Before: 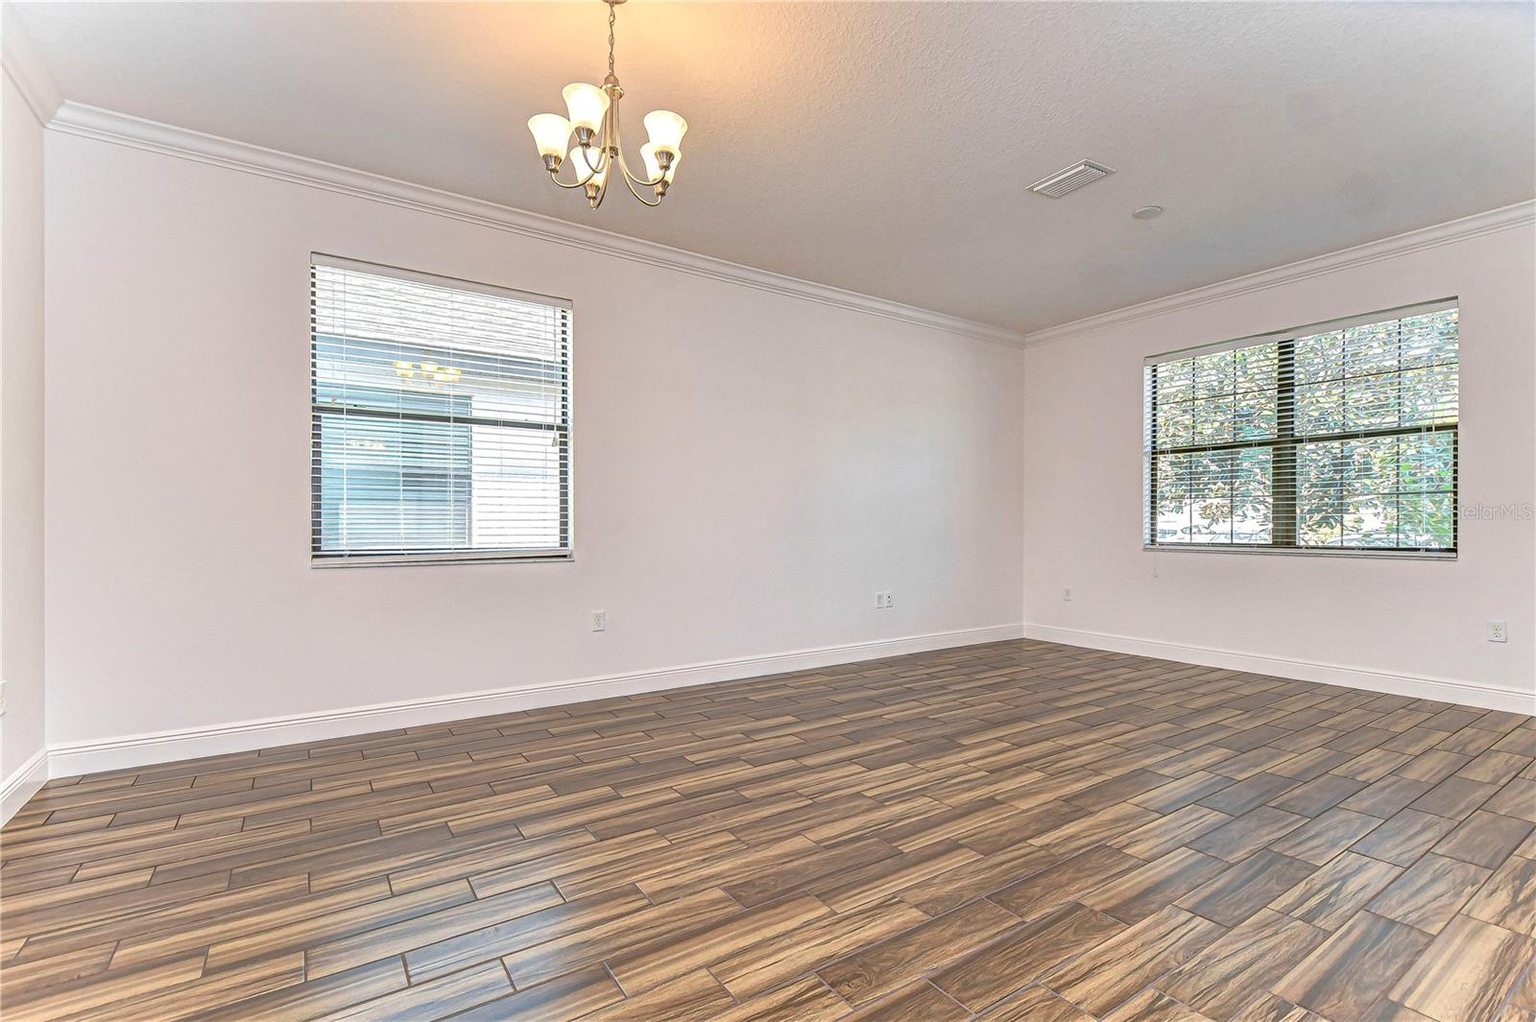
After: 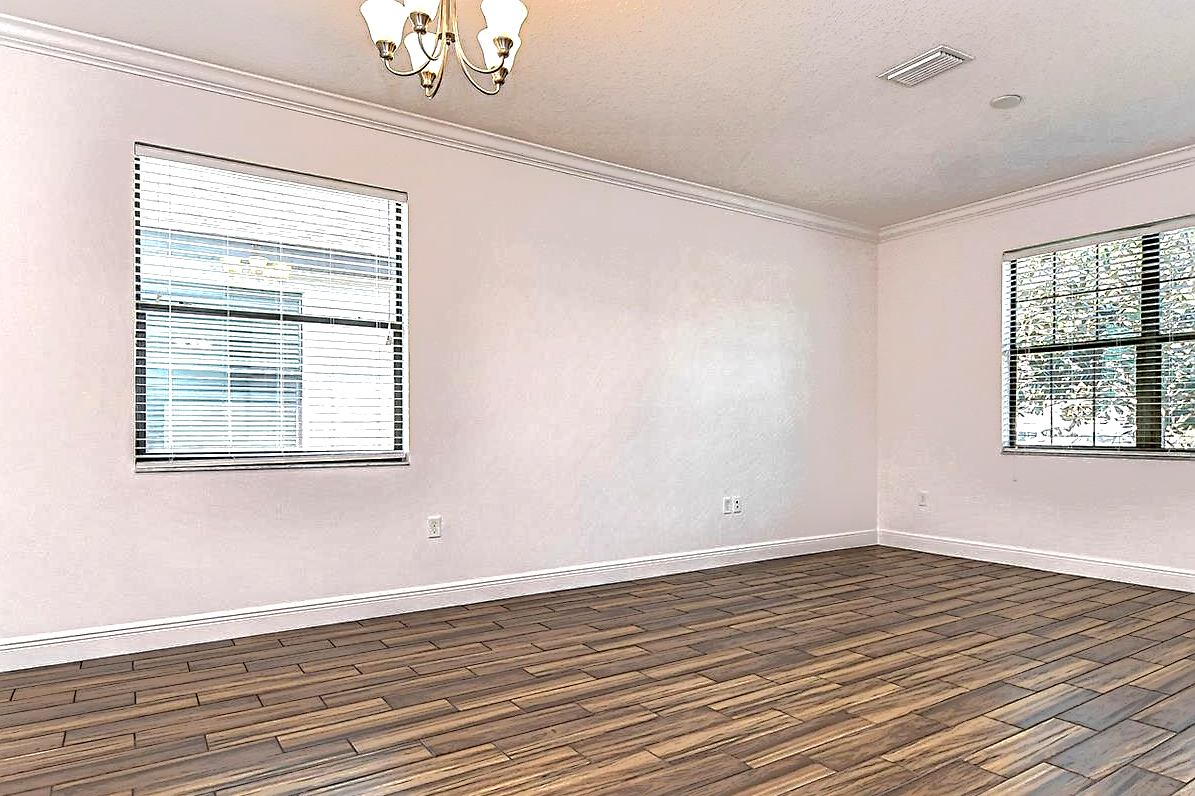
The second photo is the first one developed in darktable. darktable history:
crop and rotate: left 11.831%, top 11.346%, right 13.429%, bottom 13.899%
exposure: exposure 0.661 EV, compensate highlight preservation false
sharpen: on, module defaults
local contrast: highlights 0%, shadows 198%, detail 164%, midtone range 0.001
